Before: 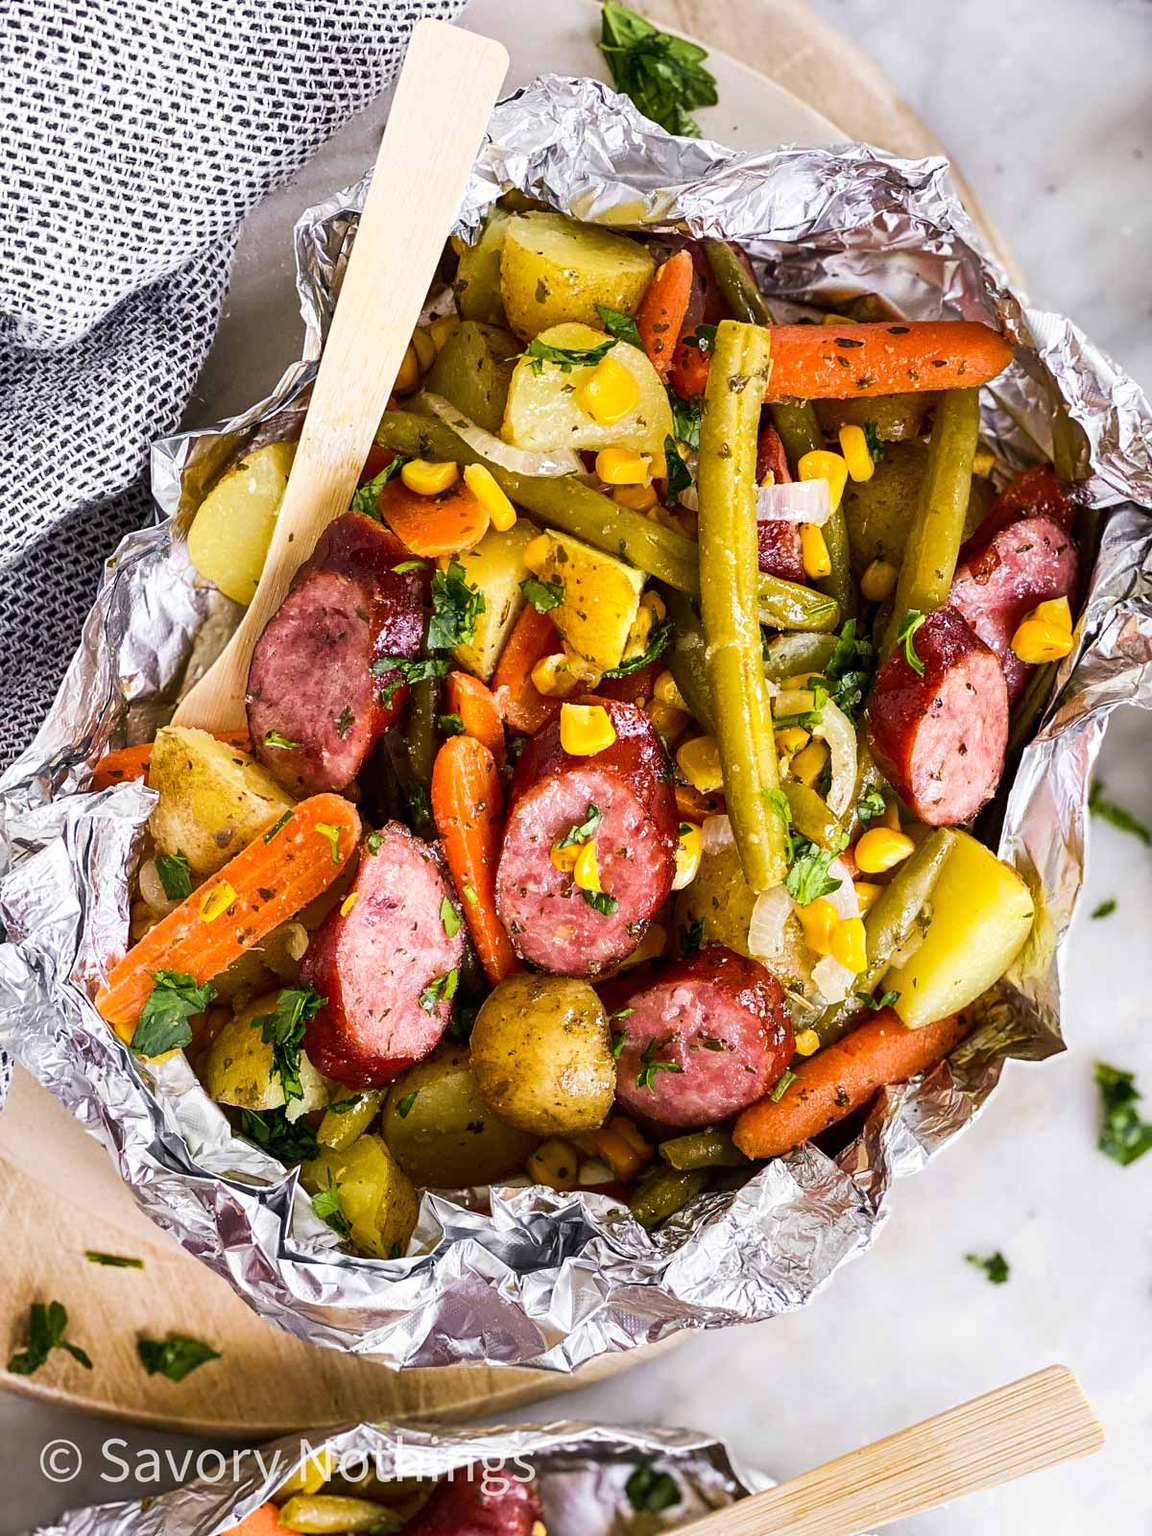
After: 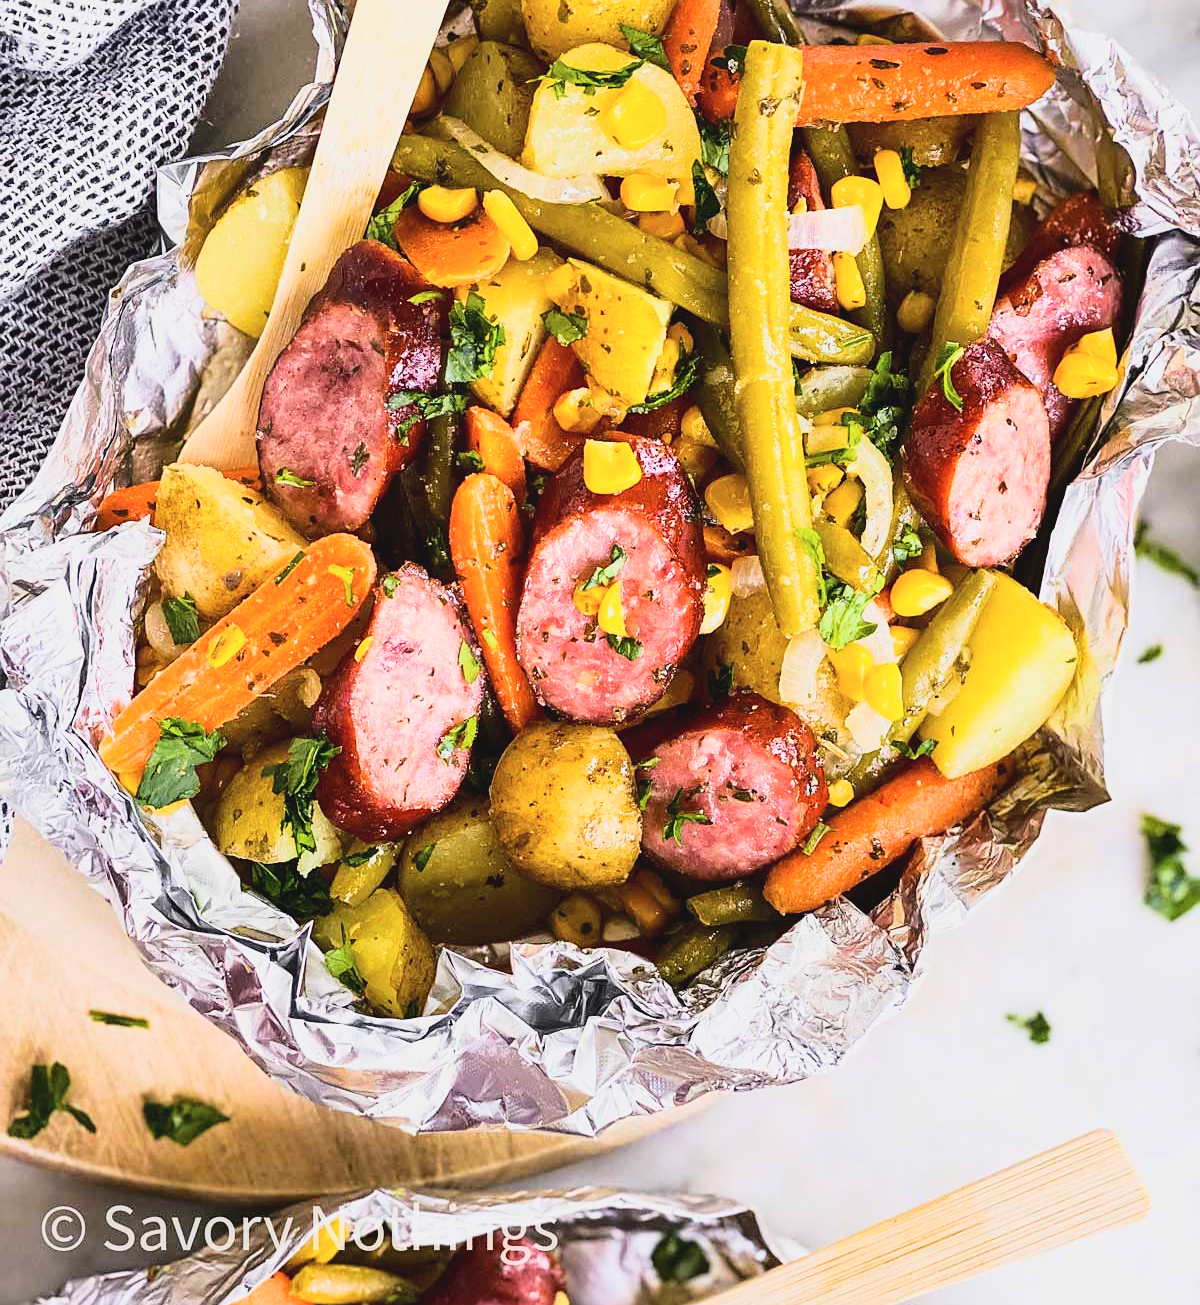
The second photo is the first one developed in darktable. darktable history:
sharpen: radius 1.288, amount 0.296, threshold 0.223
base curve: curves: ch0 [(0, 0) (0.028, 0.03) (0.121, 0.232) (0.46, 0.748) (0.859, 0.968) (1, 1)]
contrast brightness saturation: contrast -0.103, saturation -0.1
crop and rotate: top 18.399%
tone equalizer: mask exposure compensation -0.509 EV
